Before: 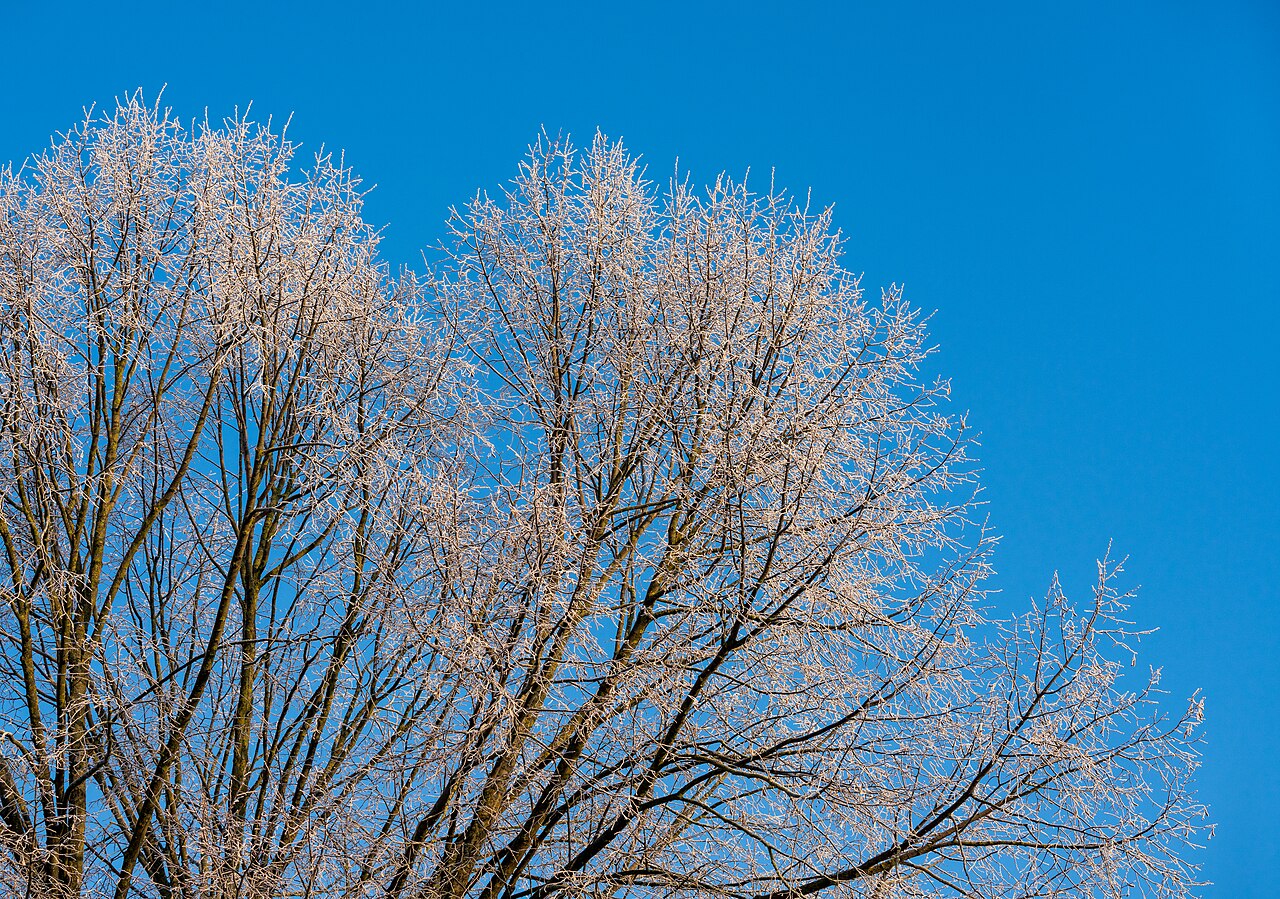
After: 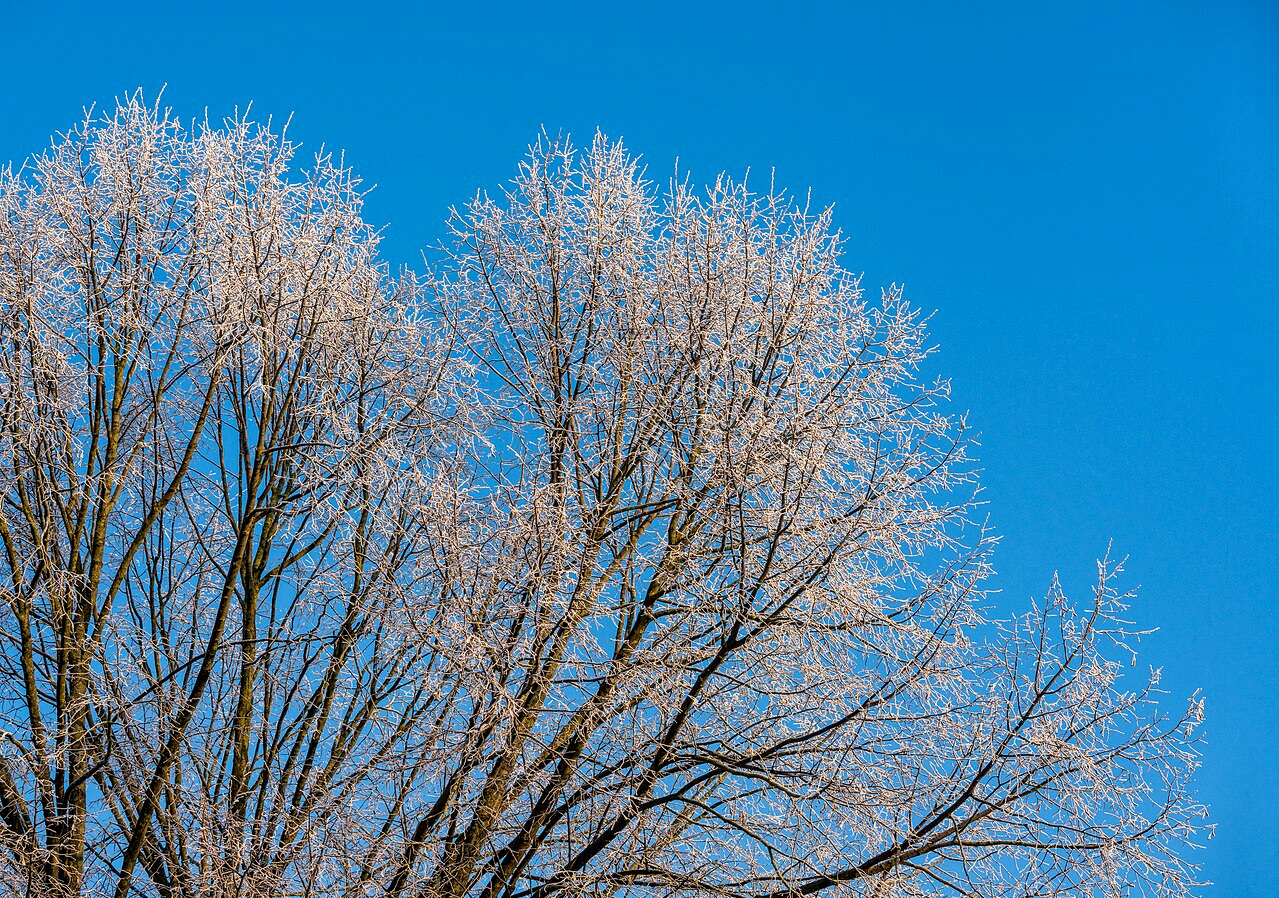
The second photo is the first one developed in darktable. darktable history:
local contrast: on, module defaults
contrast brightness saturation: contrast 0.105, brightness 0.014, saturation 0.018
